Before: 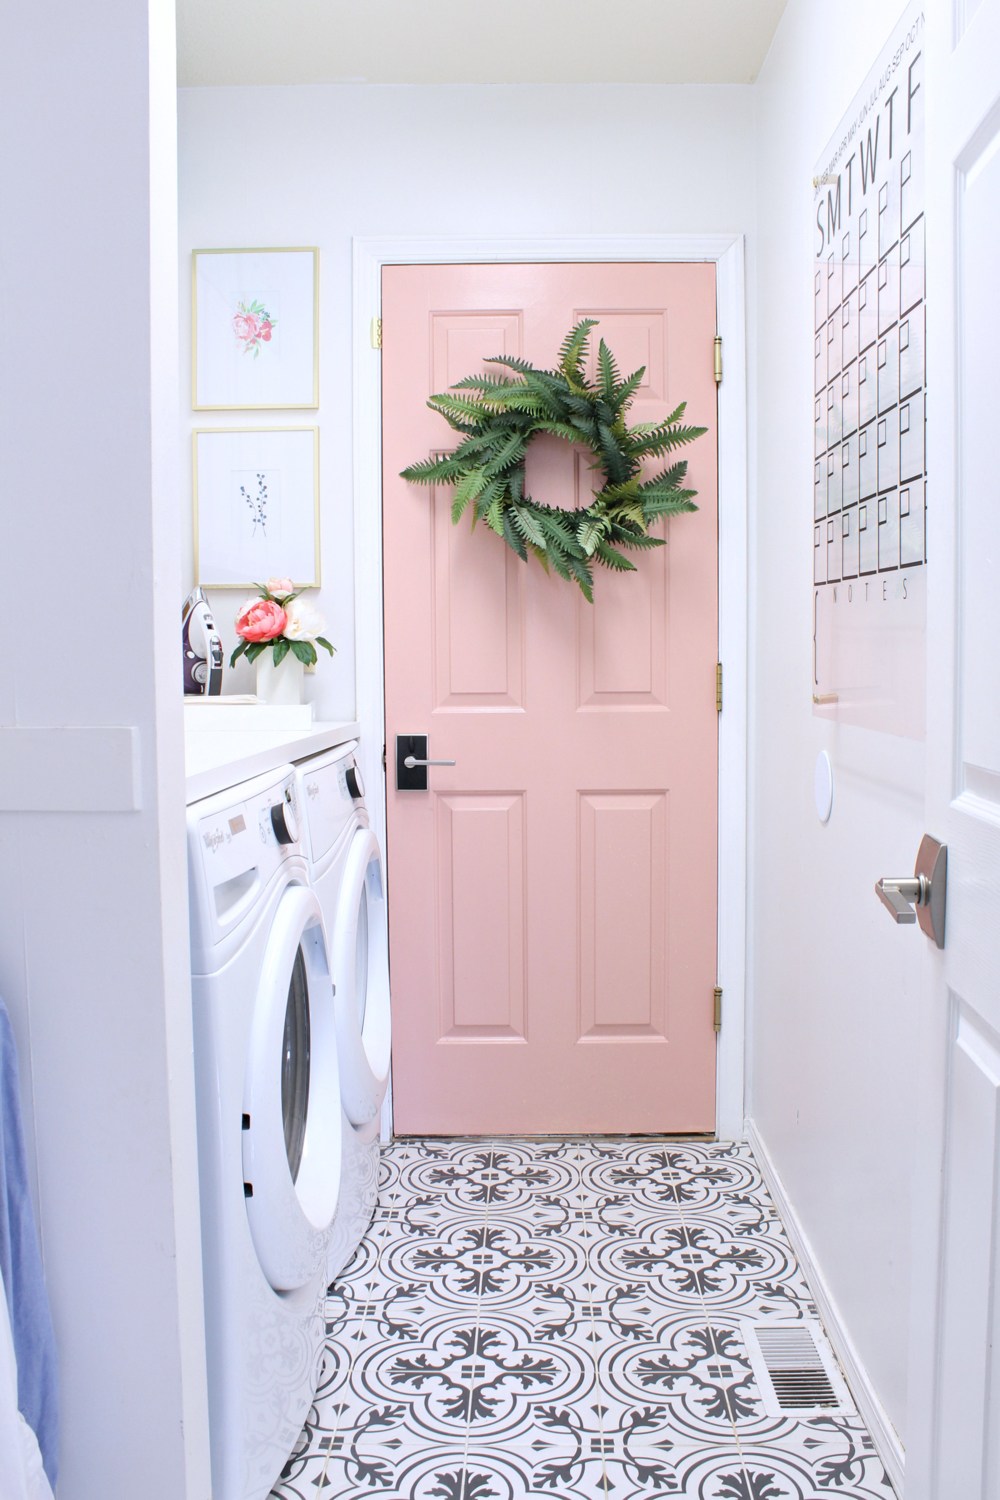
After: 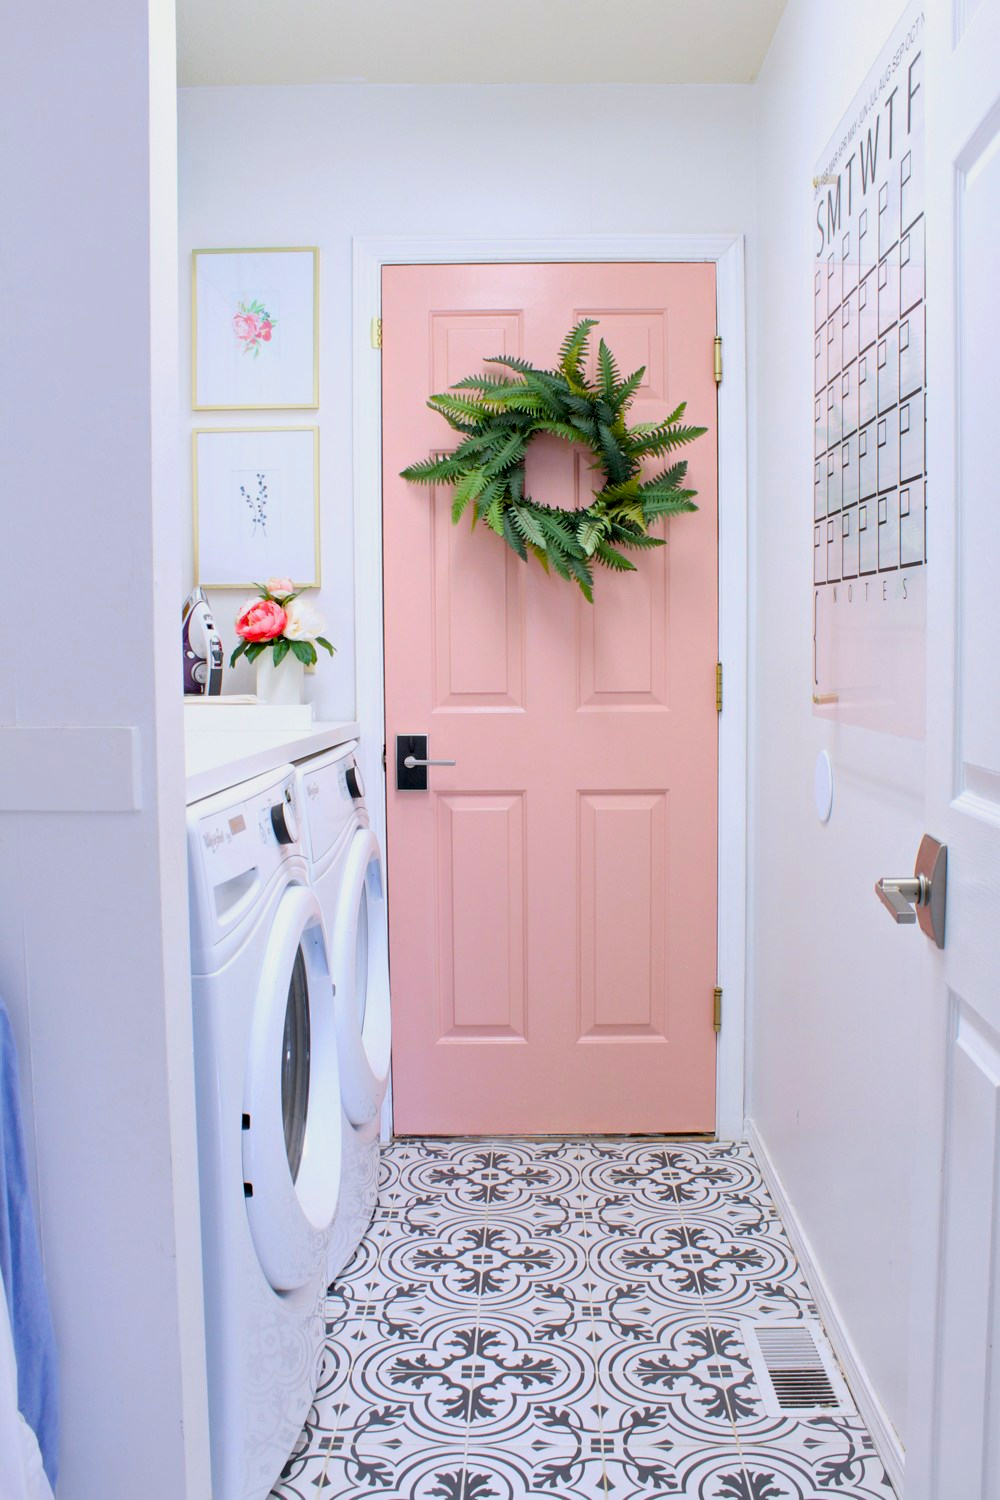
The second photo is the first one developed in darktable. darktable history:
exposure: black level correction 0.006, exposure -0.226 EV, compensate highlight preservation false
color balance rgb: linear chroma grading › global chroma 15%, perceptual saturation grading › global saturation 30%
